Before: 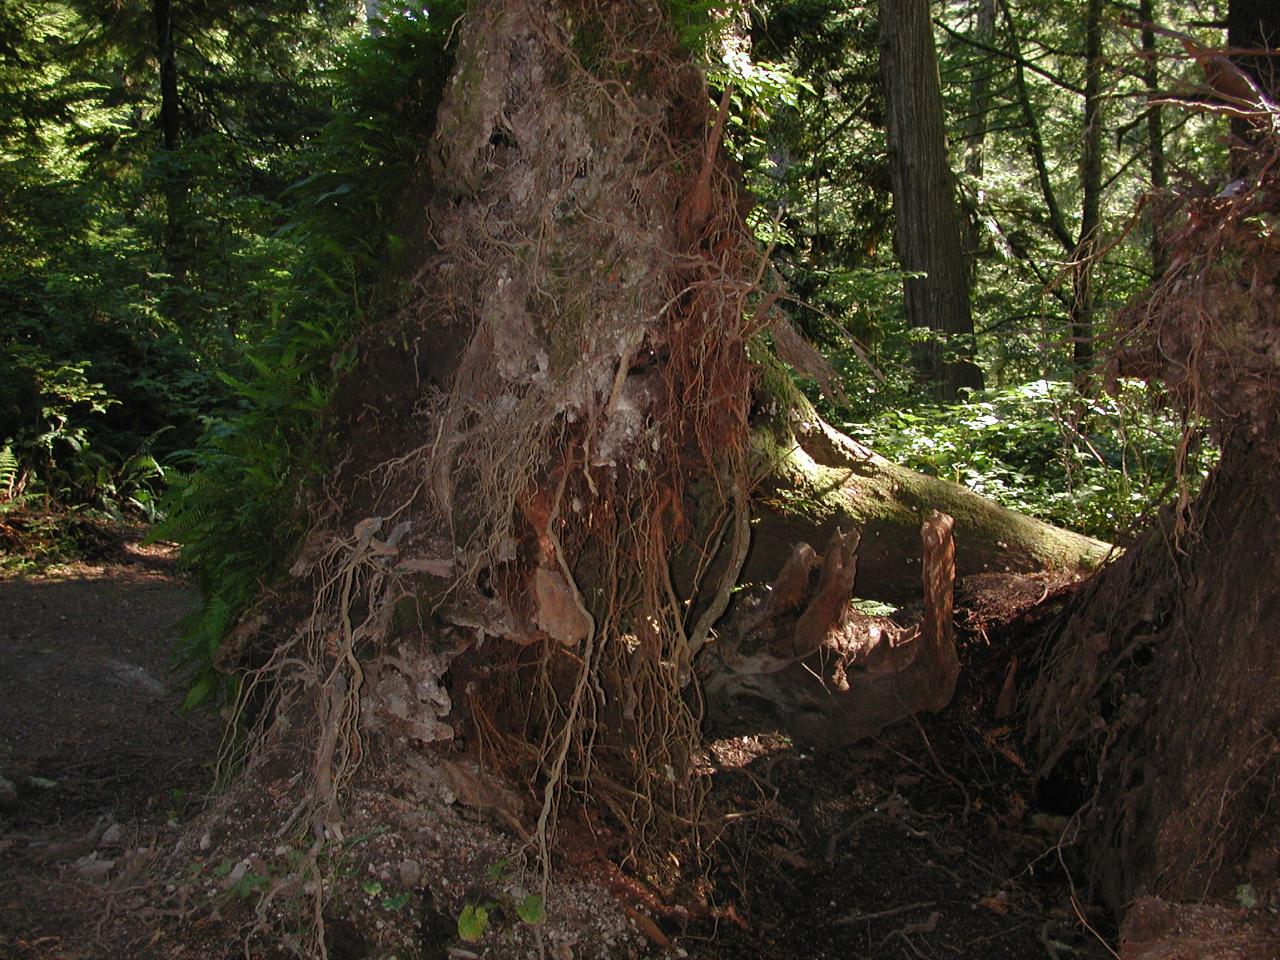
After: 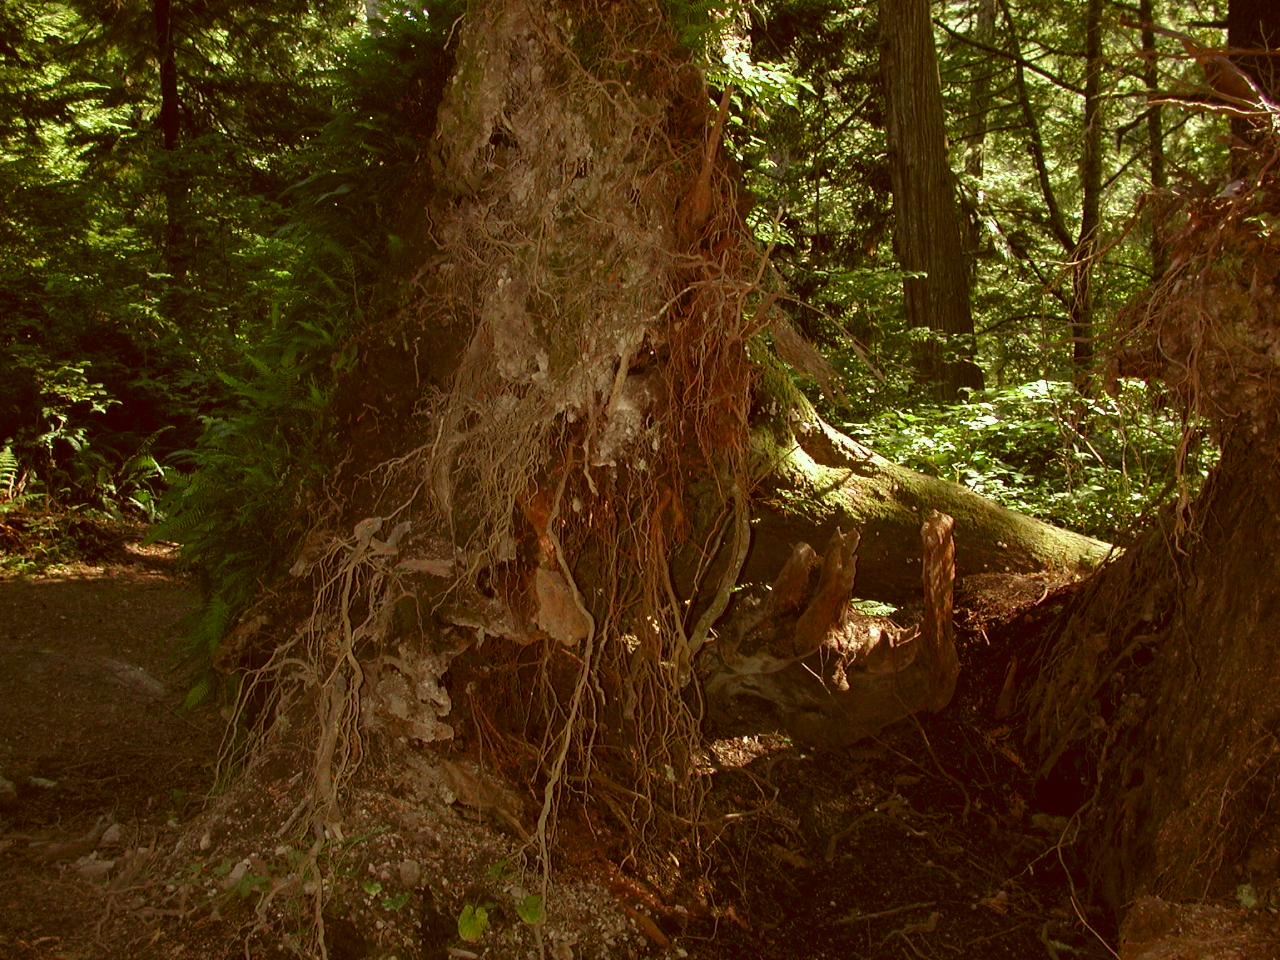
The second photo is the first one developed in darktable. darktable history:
color correction: highlights a* -6.32, highlights b* 9.43, shadows a* 10.85, shadows b* 23.15
velvia: on, module defaults
